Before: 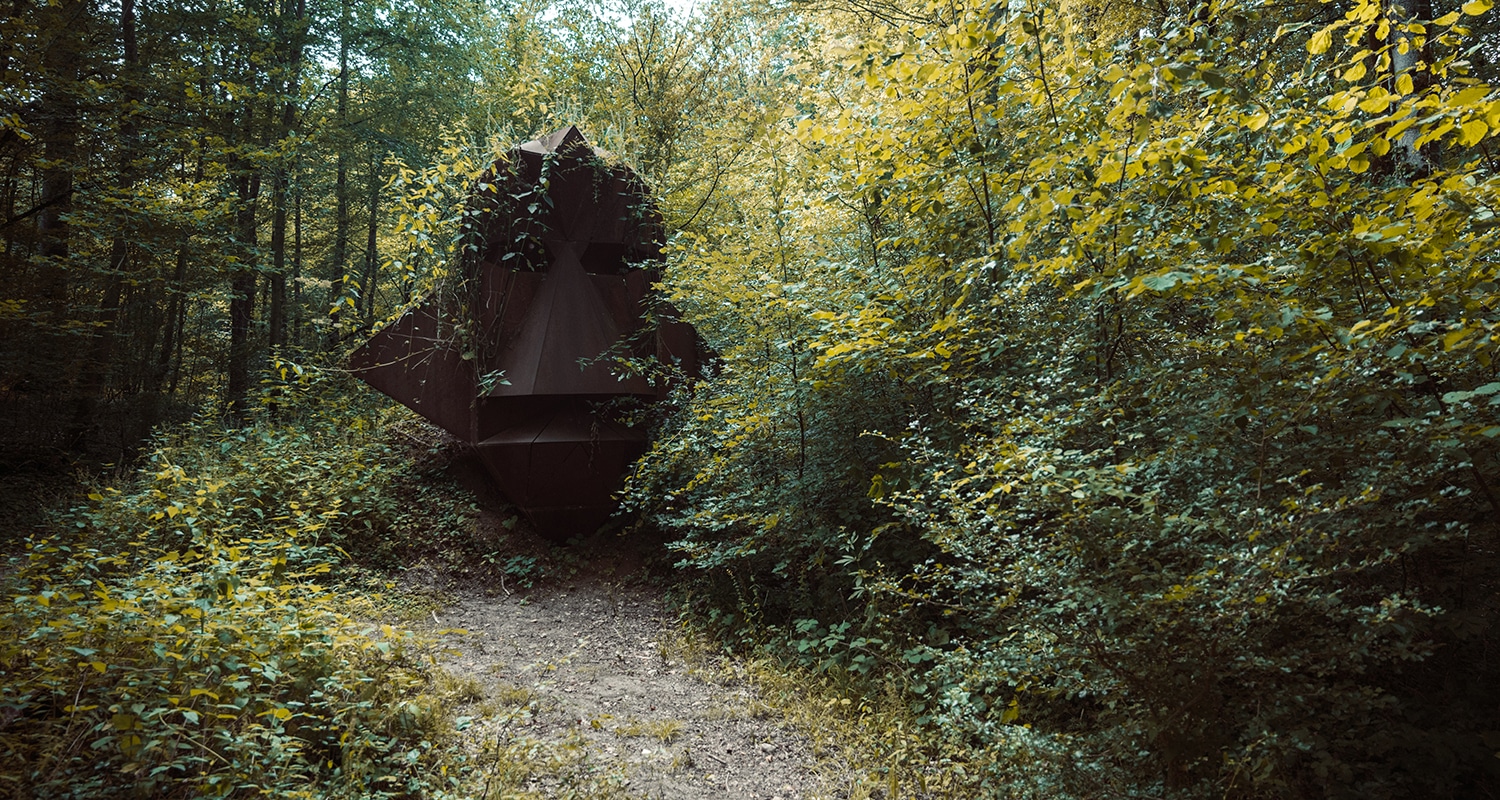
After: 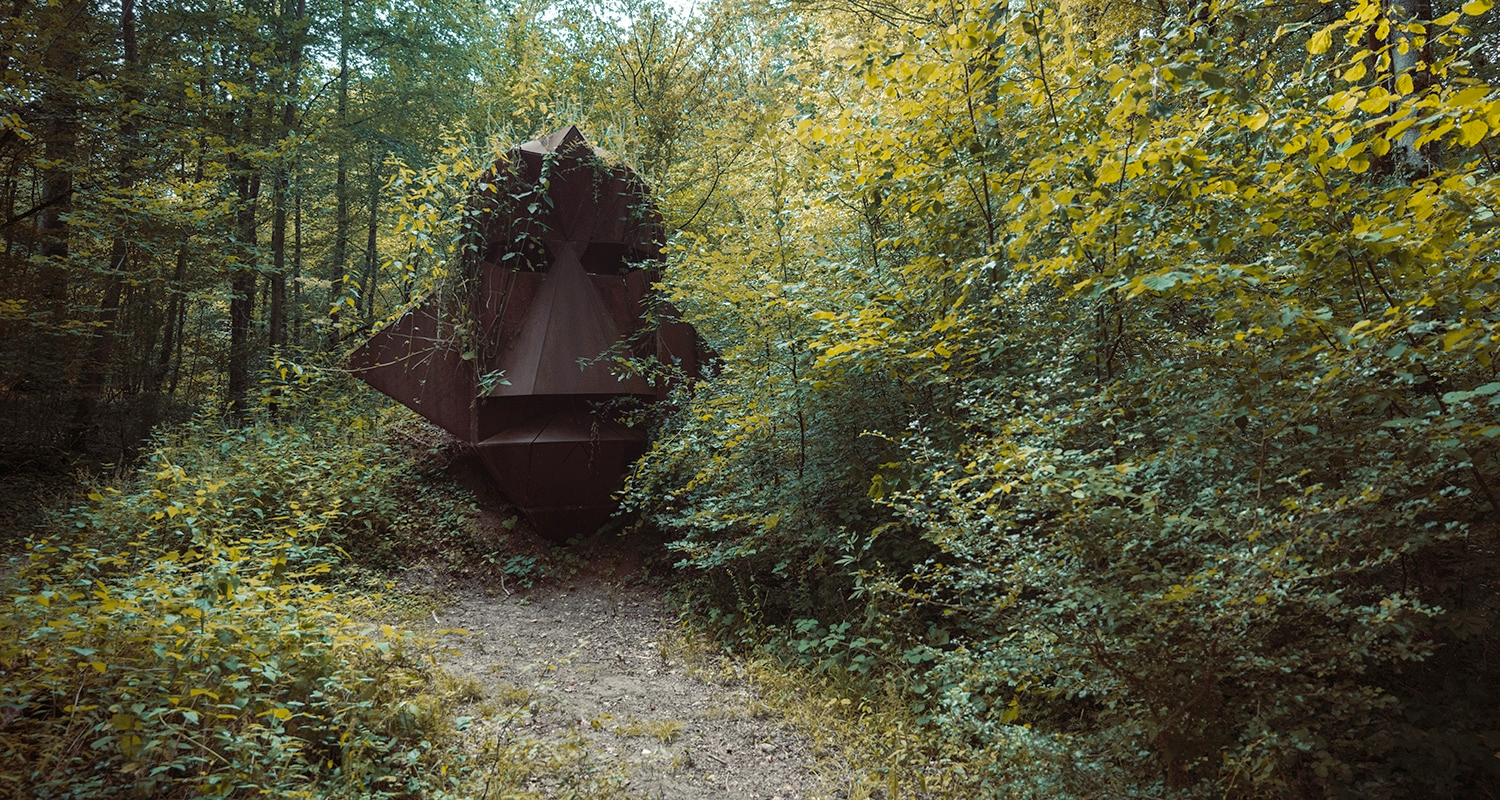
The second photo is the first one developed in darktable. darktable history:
shadows and highlights: shadows color adjustment 97.67%
